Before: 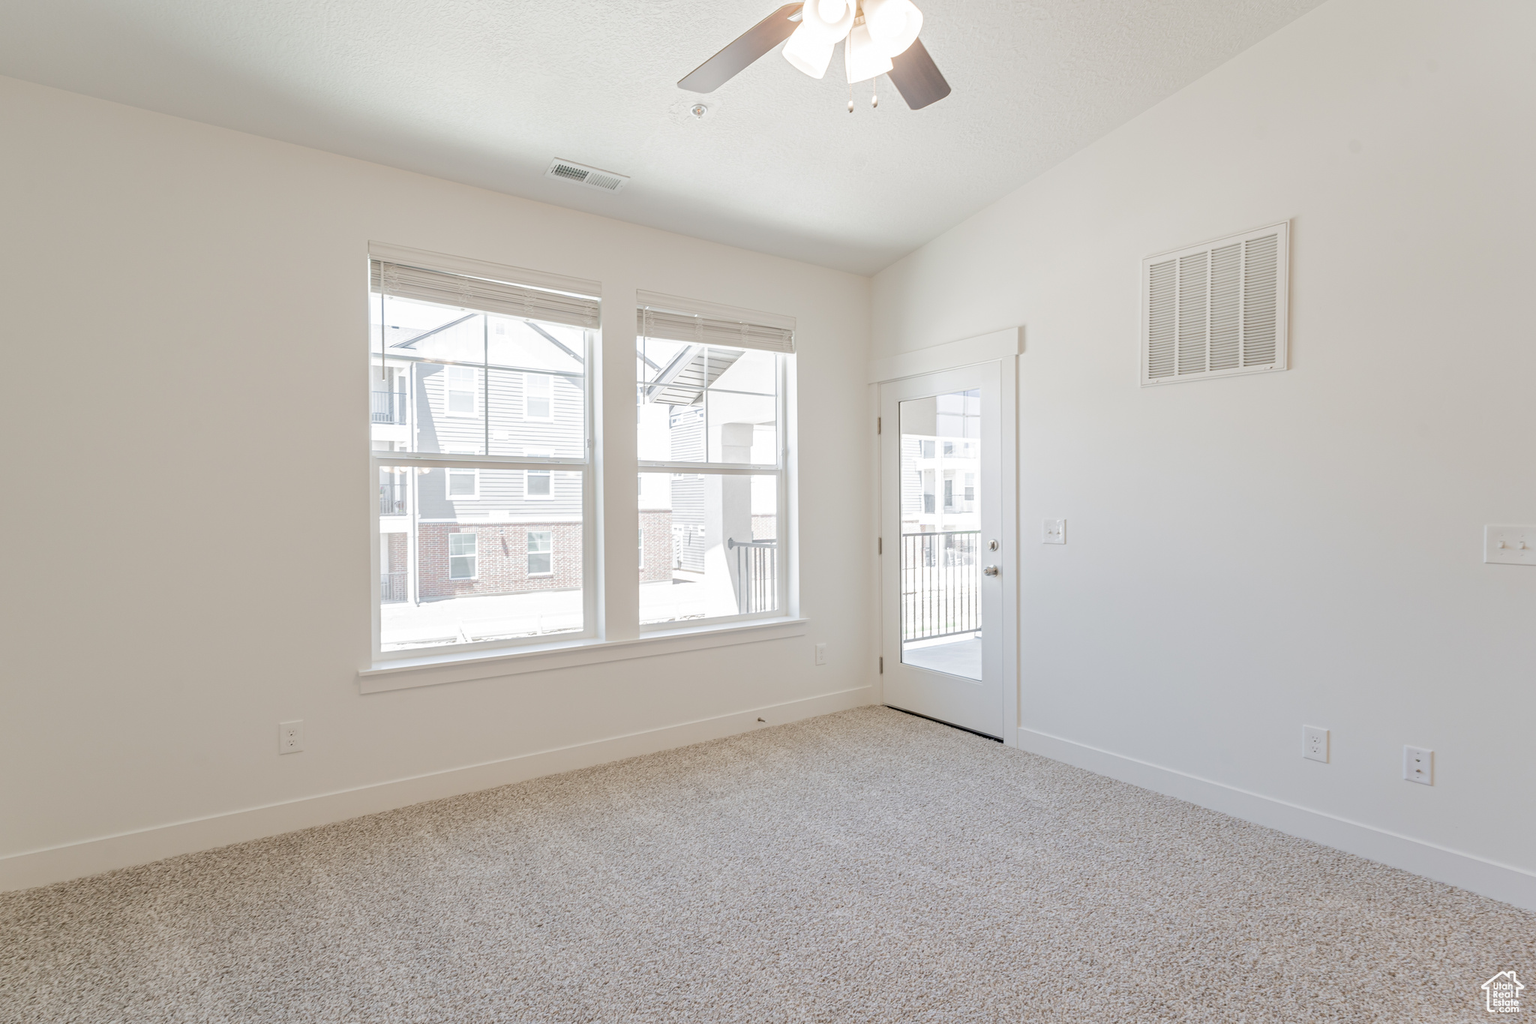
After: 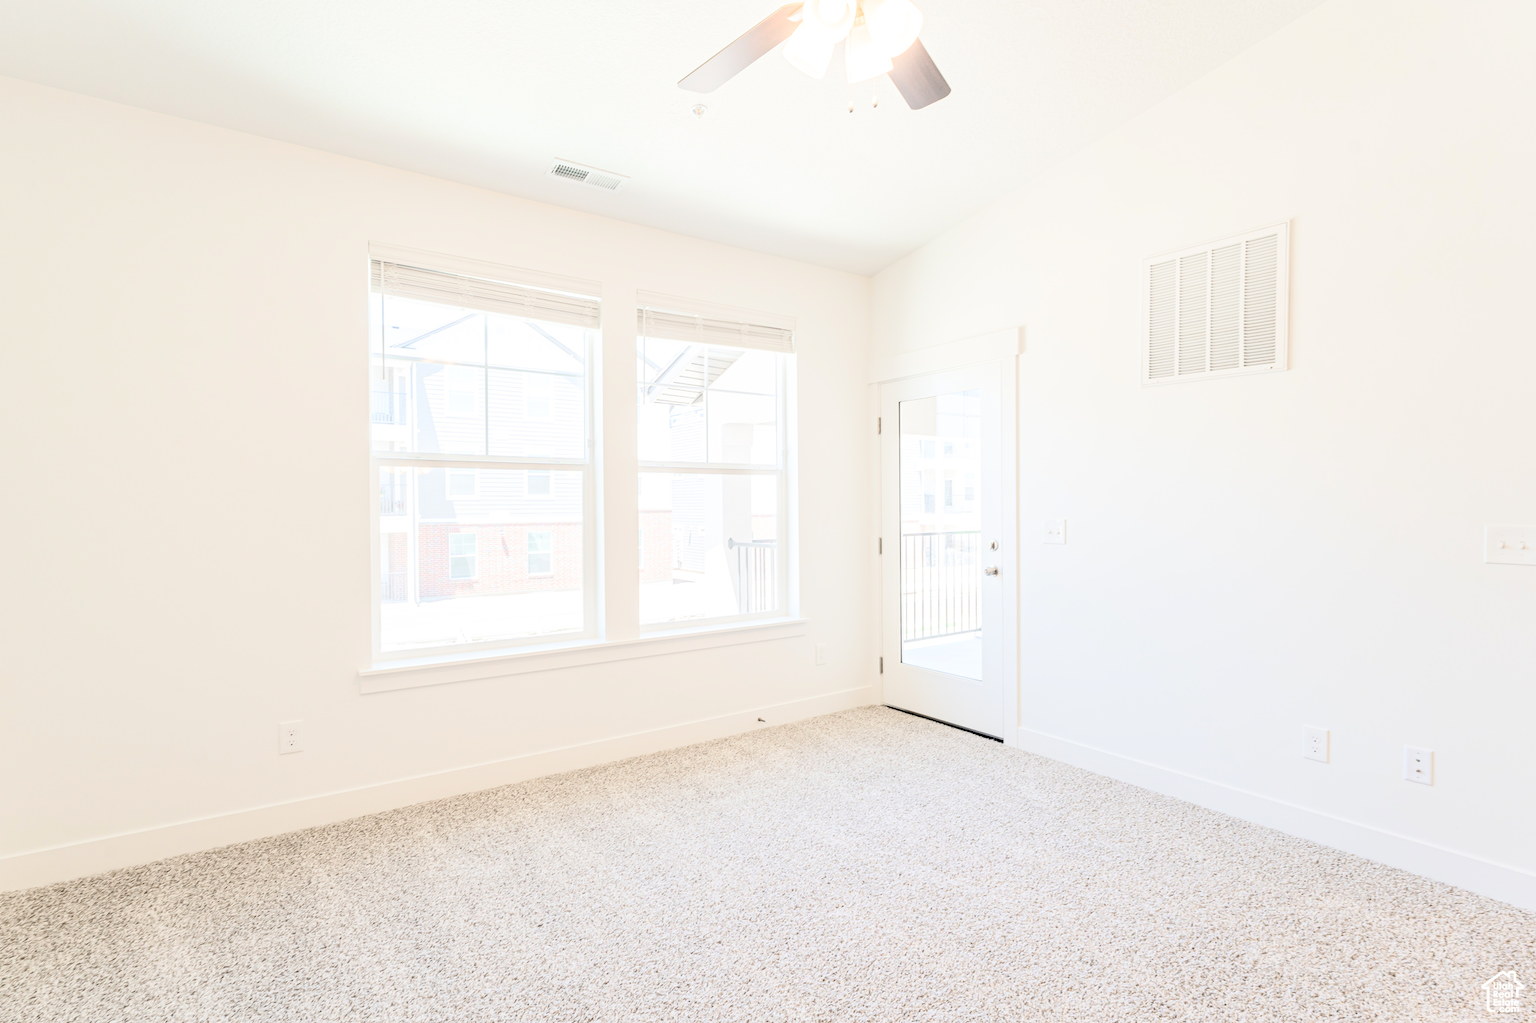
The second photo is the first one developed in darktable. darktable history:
contrast brightness saturation: contrast 0.388, brightness 0.531
